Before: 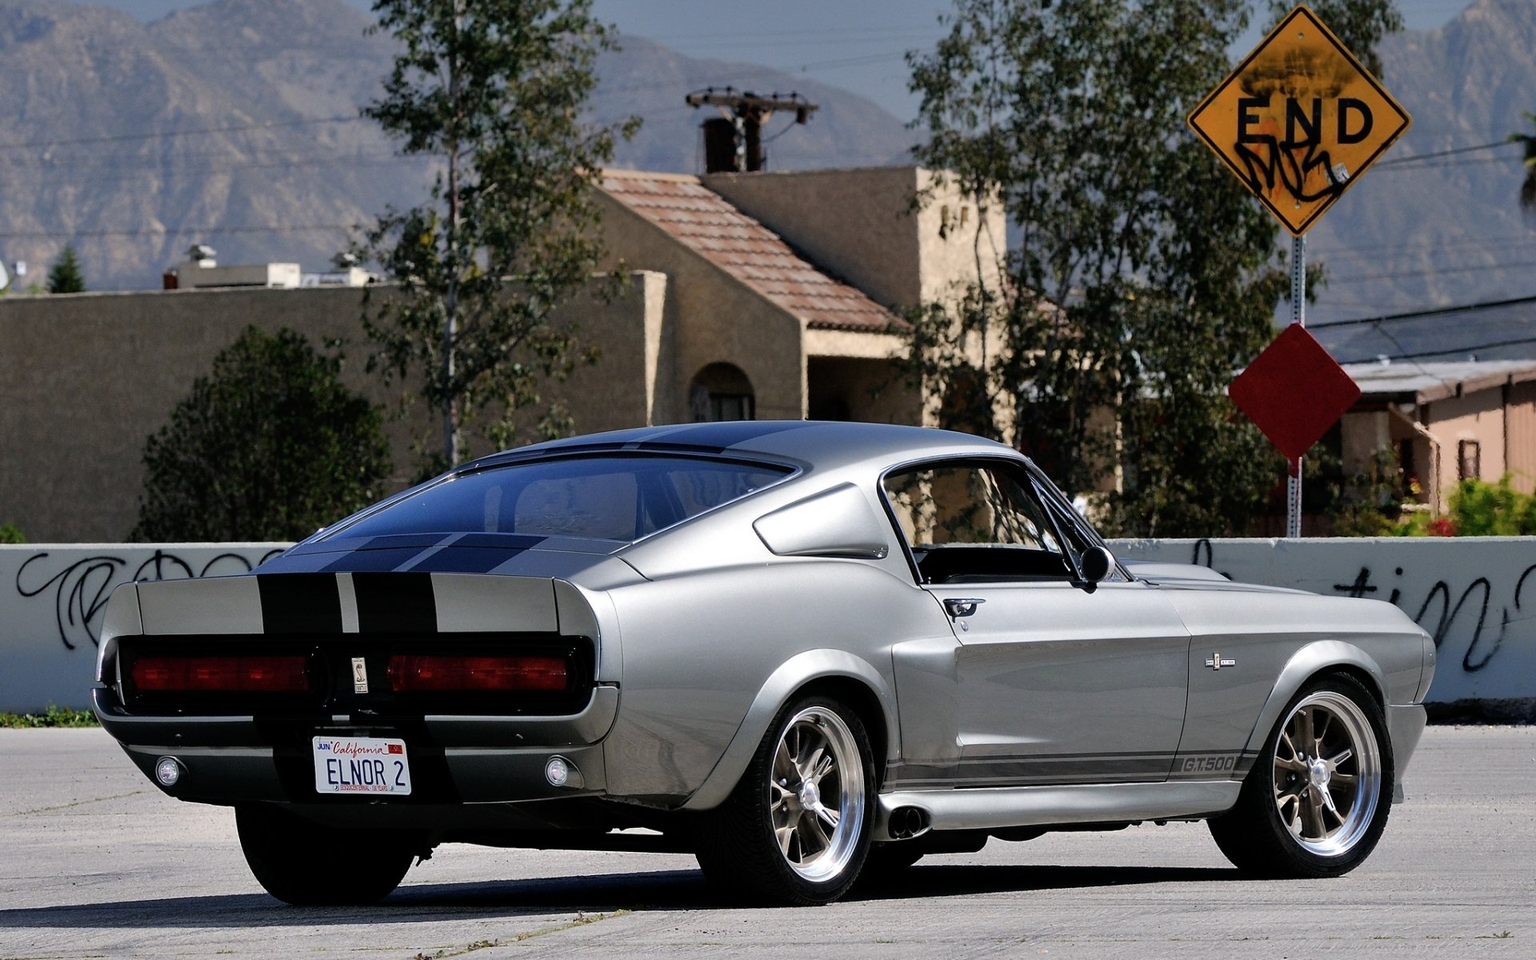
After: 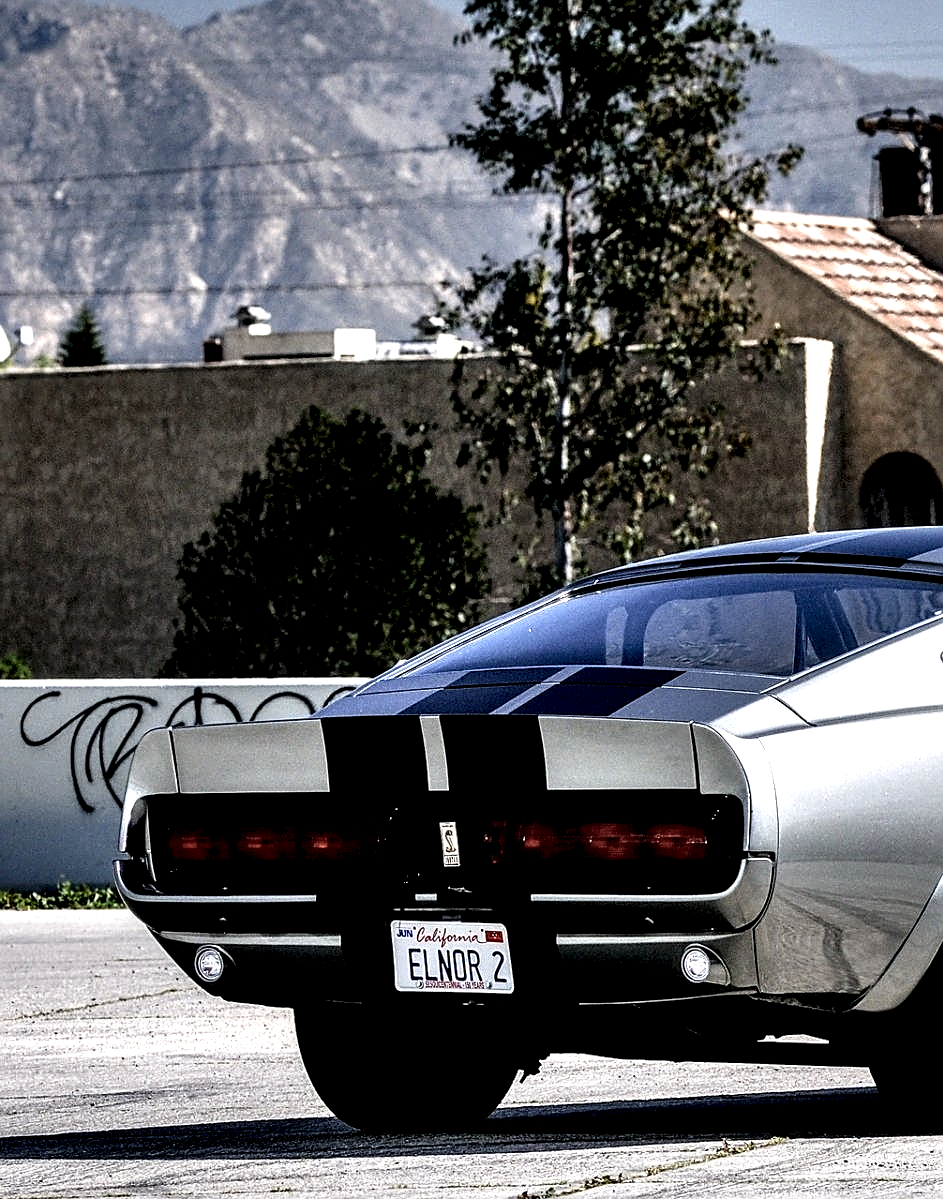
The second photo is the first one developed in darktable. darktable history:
local contrast: highlights 115%, shadows 42%, detail 293%
sharpen: on, module defaults
crop and rotate: left 0%, top 0%, right 50.845%
base curve: exposure shift 0, preserve colors none
